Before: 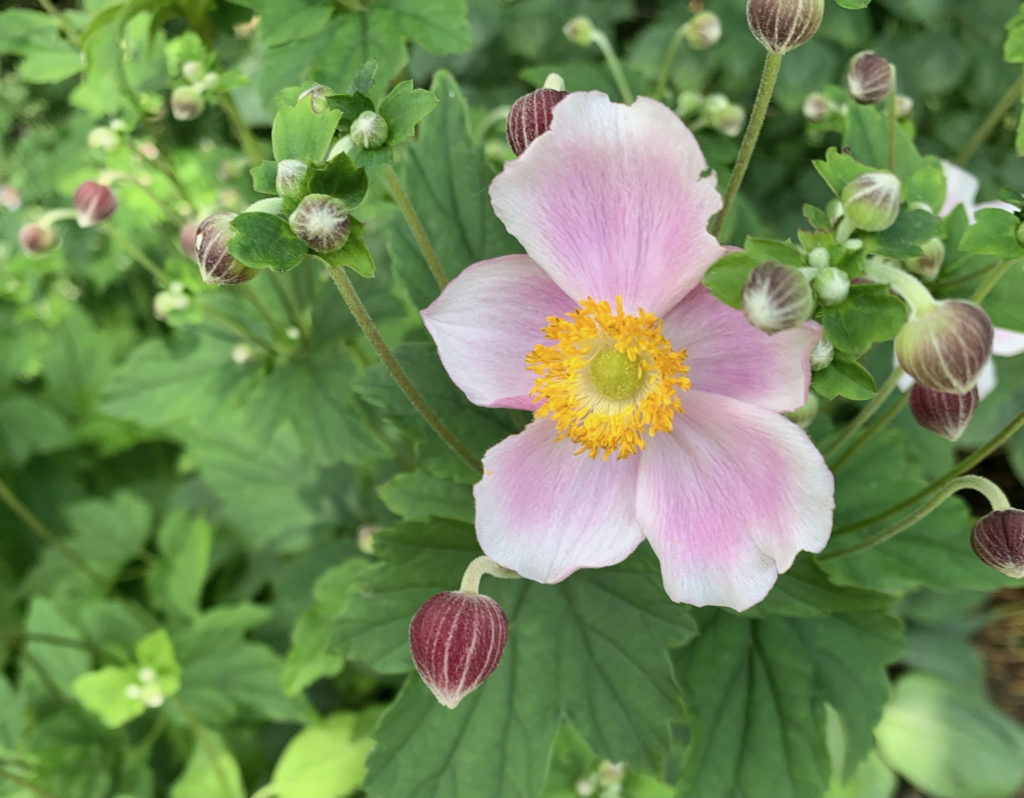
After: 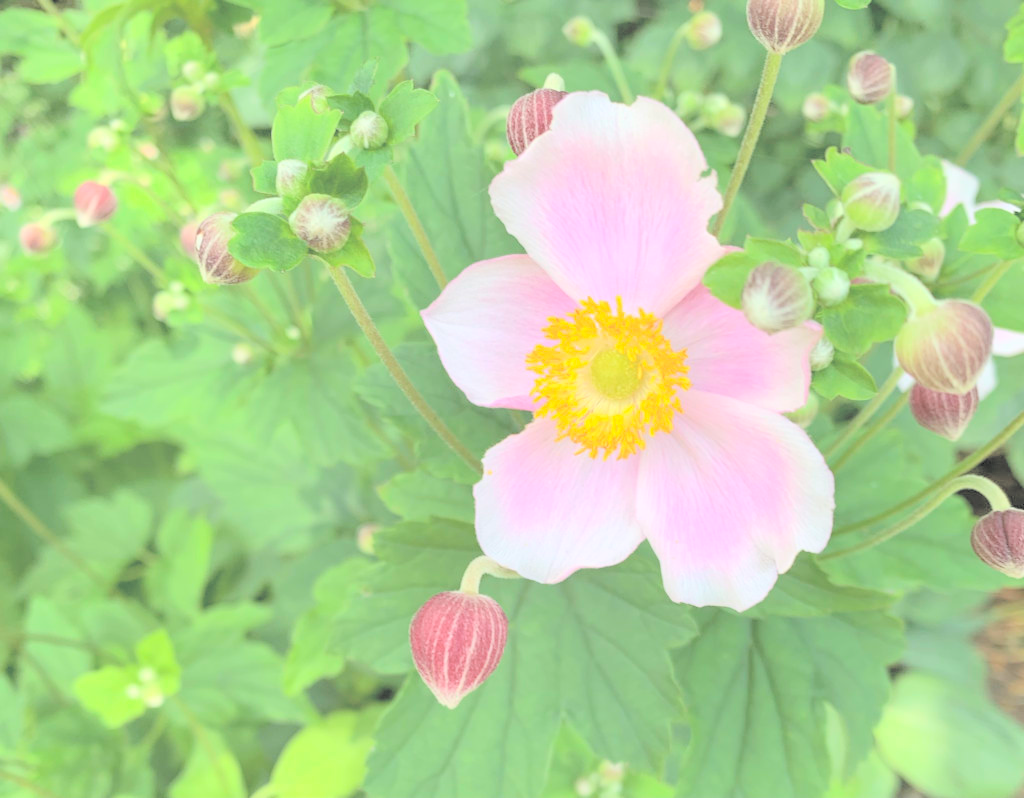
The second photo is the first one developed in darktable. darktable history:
contrast brightness saturation: brightness 0.986
base curve: preserve colors none
